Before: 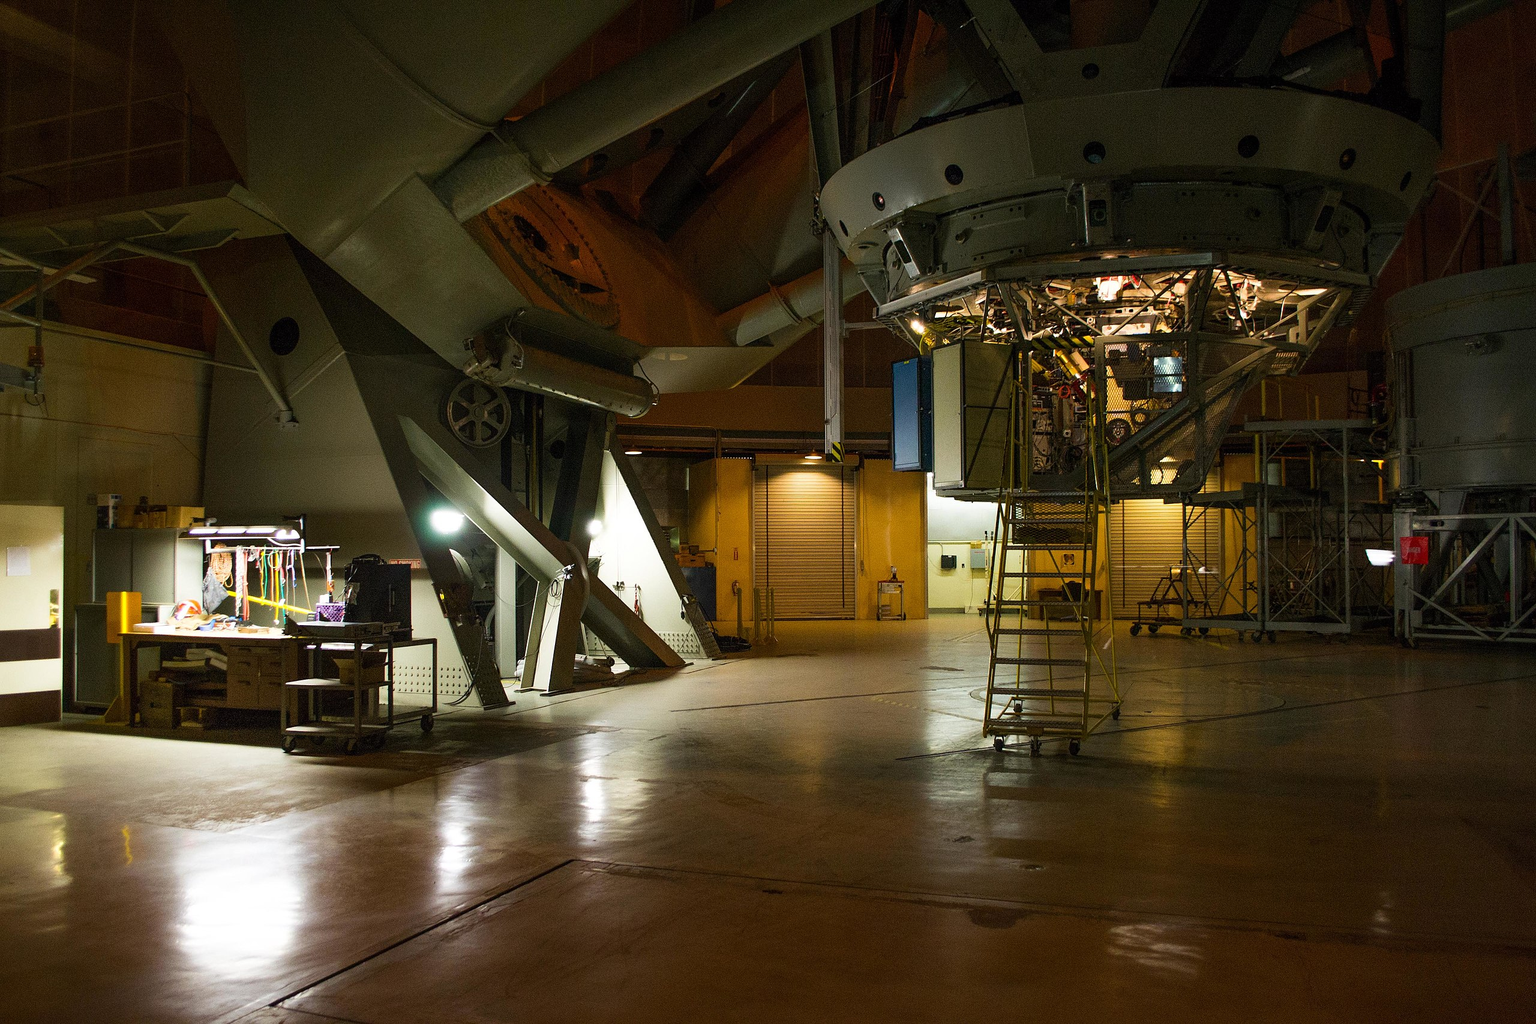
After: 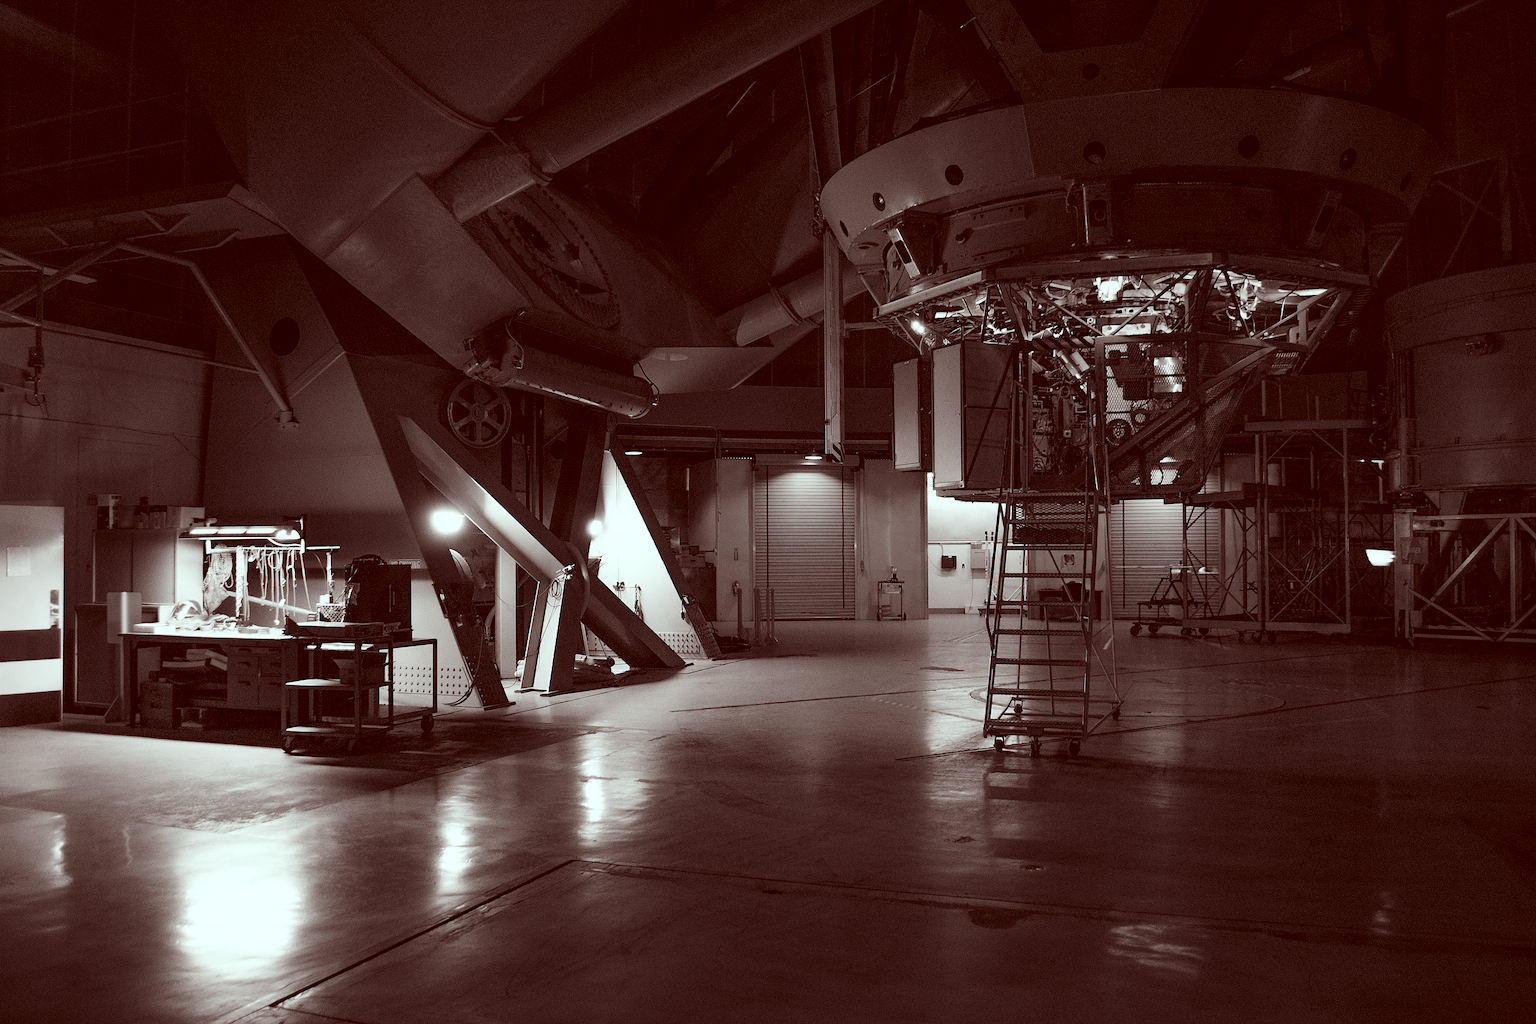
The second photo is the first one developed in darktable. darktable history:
color correction: highlights a* -7.21, highlights b* -0.21, shadows a* 20.63, shadows b* 11.36
color calibration: output gray [0.18, 0.41, 0.41, 0], x 0.37, y 0.382, temperature 4318.72 K
